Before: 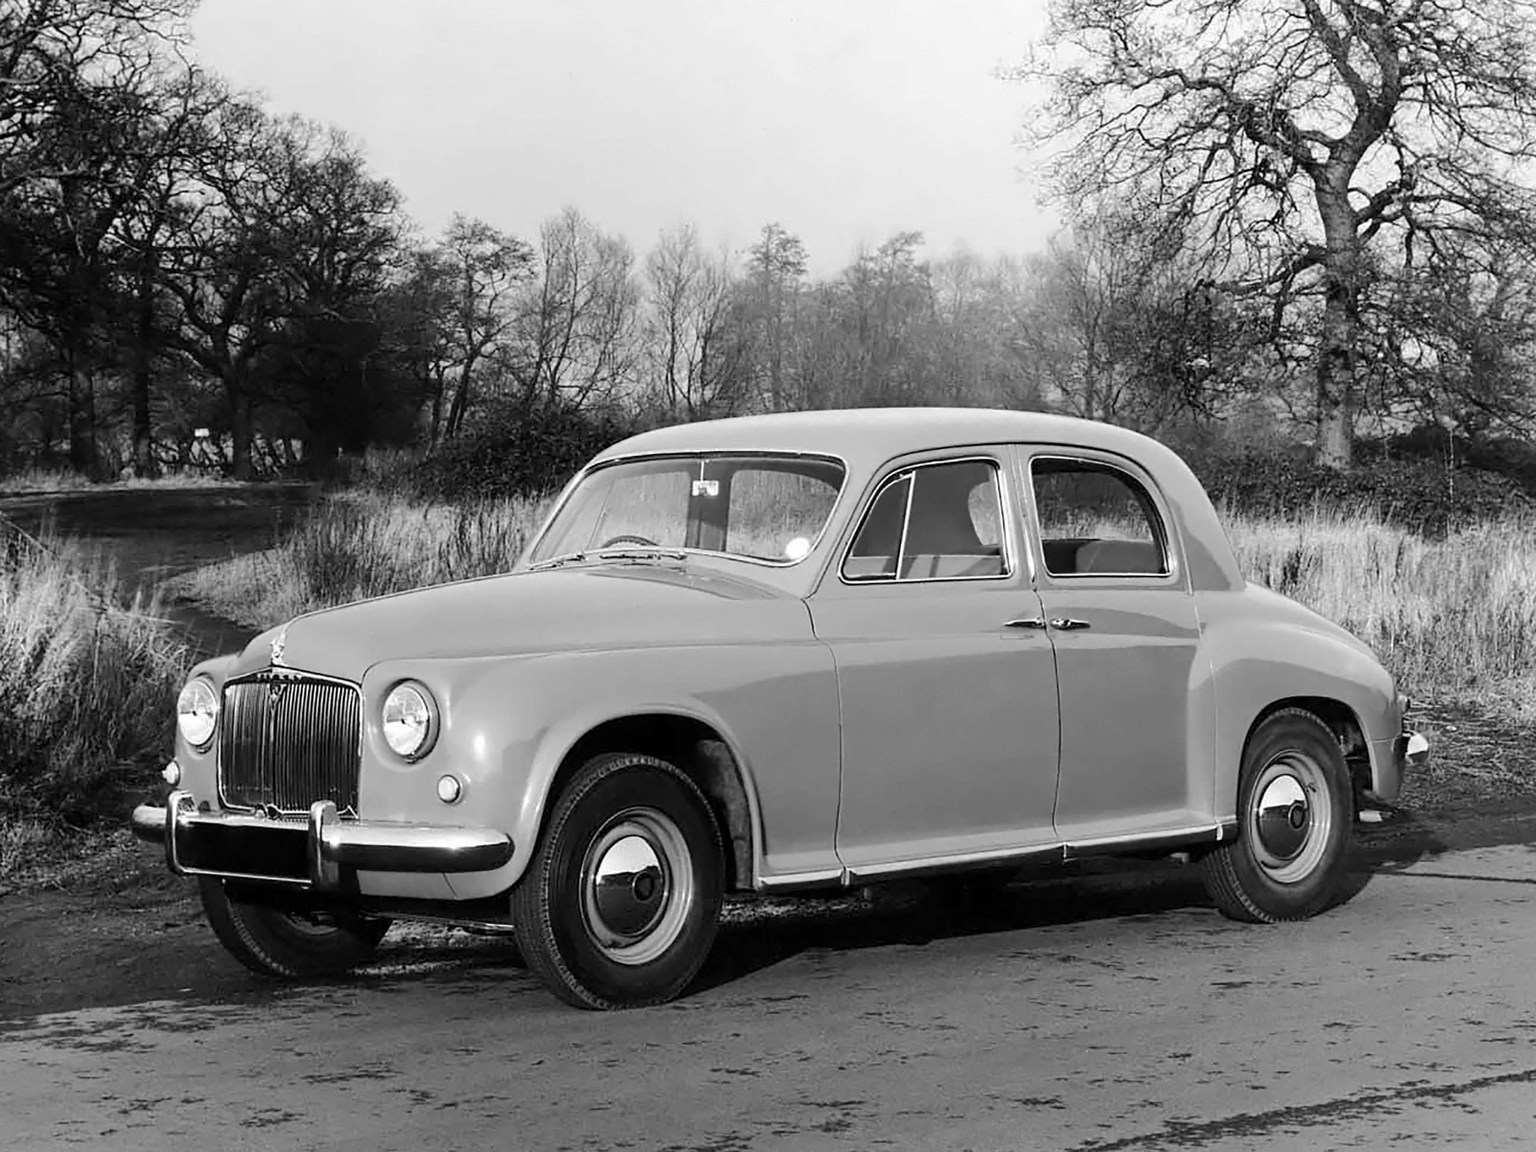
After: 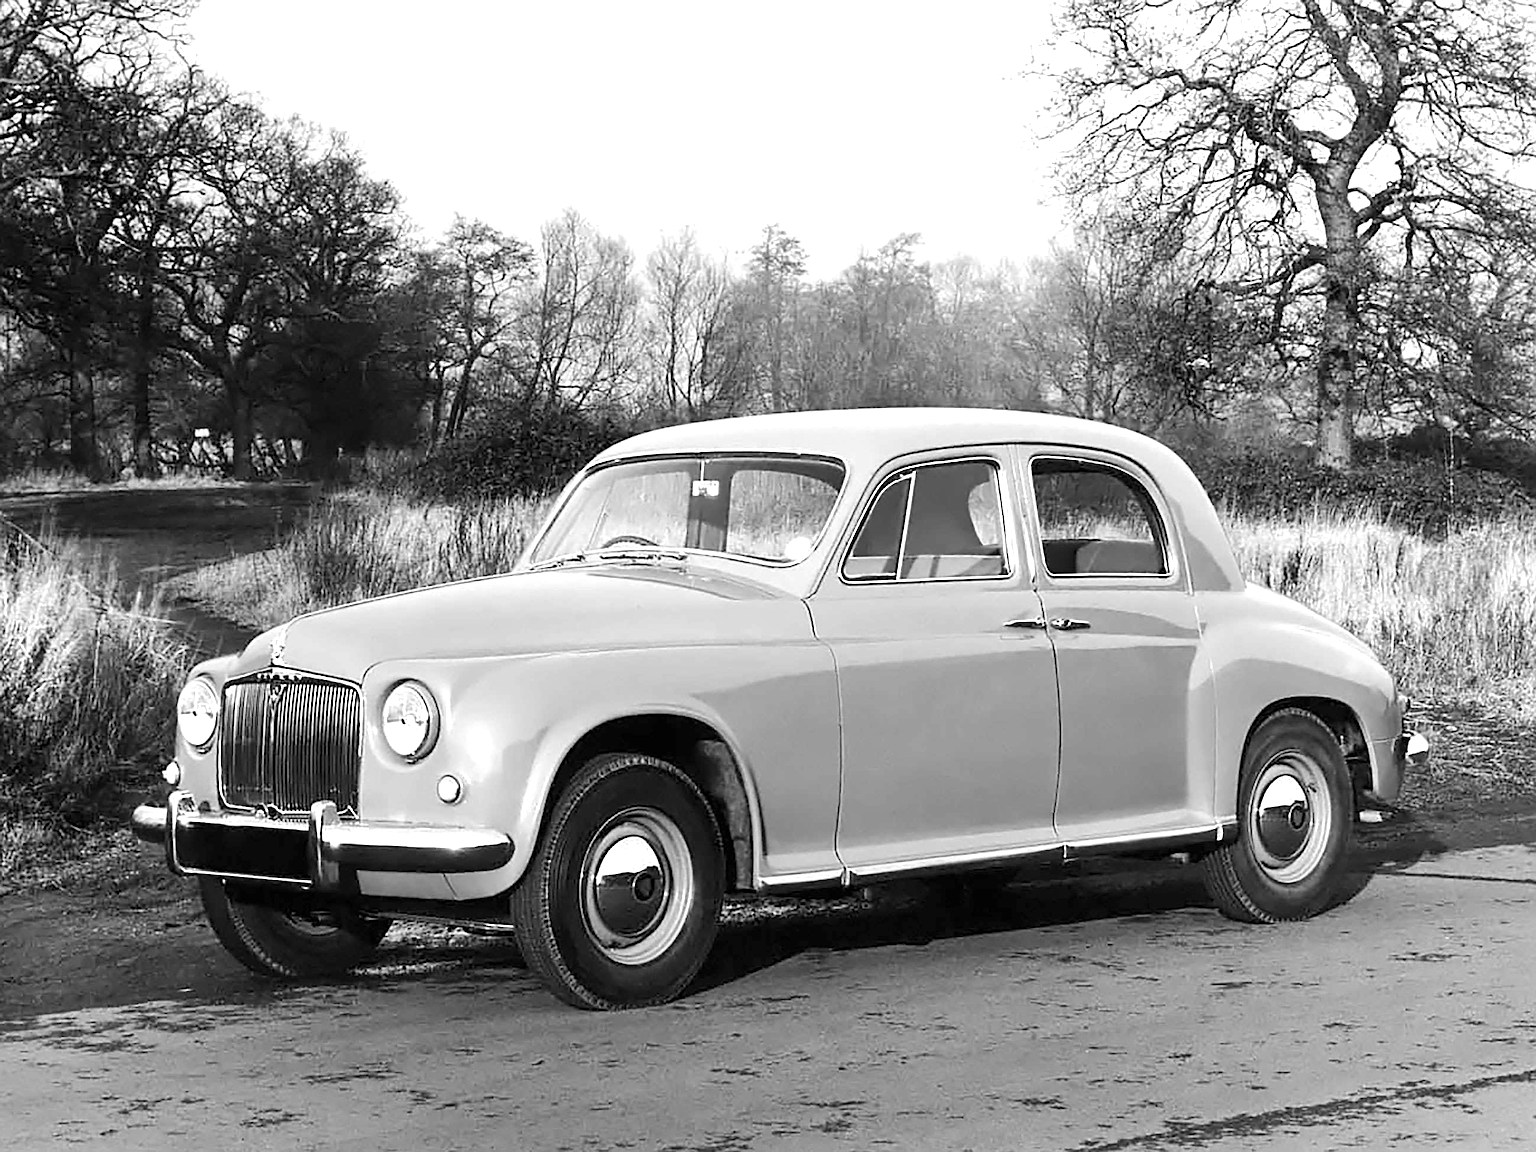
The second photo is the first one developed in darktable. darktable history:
exposure: black level correction 0, exposure 0.702 EV, compensate highlight preservation false
shadows and highlights: shadows 20.47, highlights -20.35, soften with gaussian
sharpen: on, module defaults
